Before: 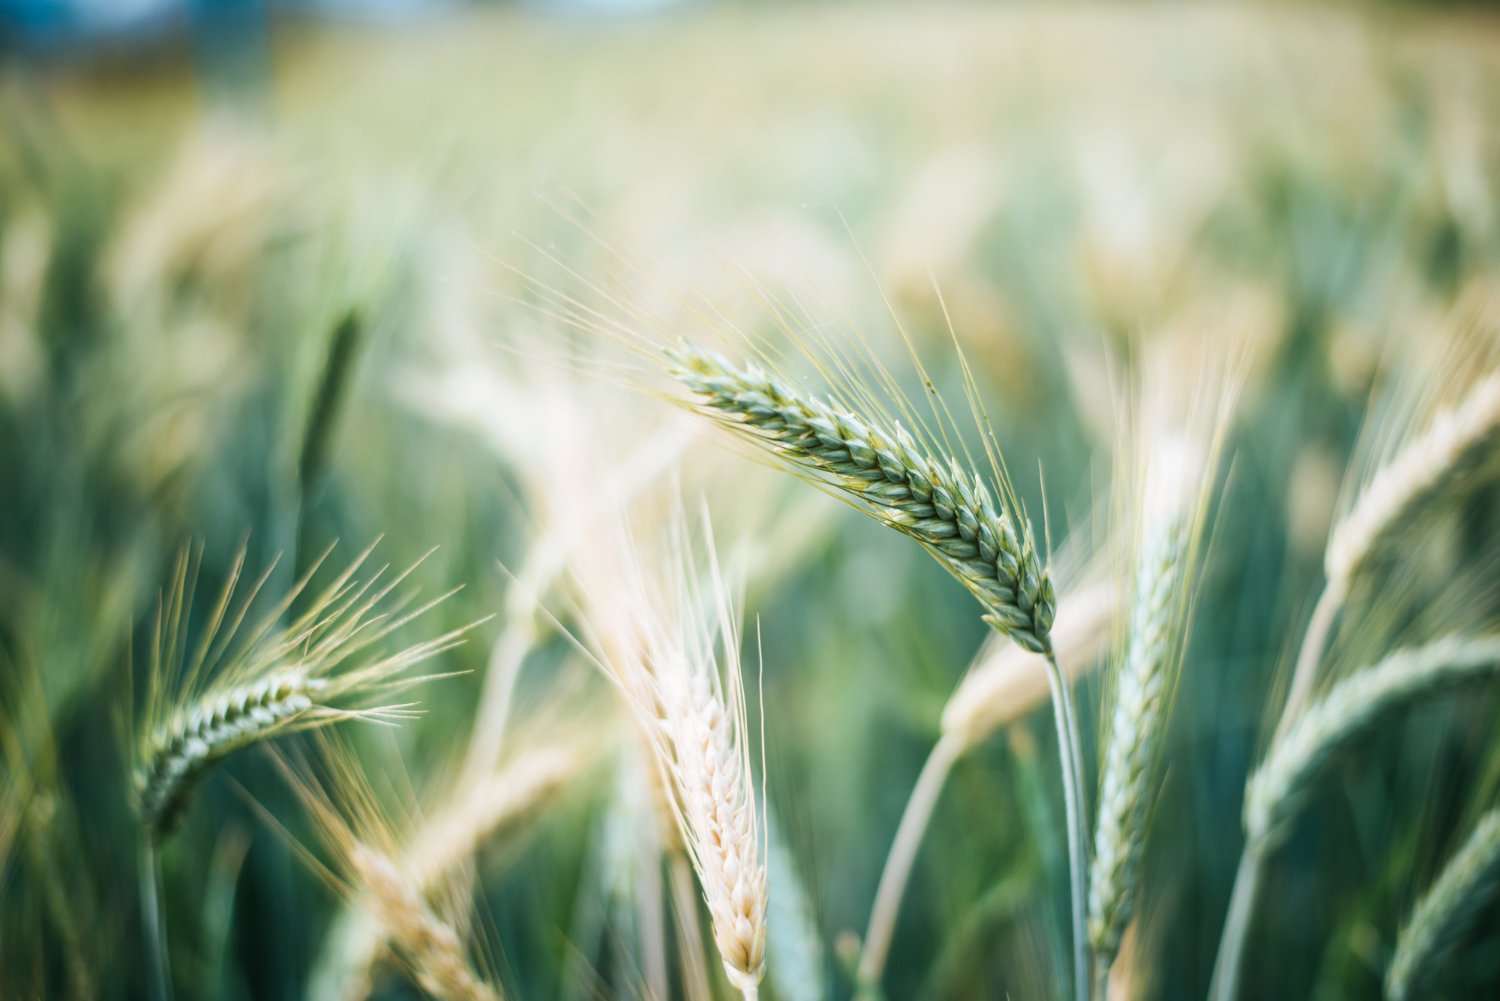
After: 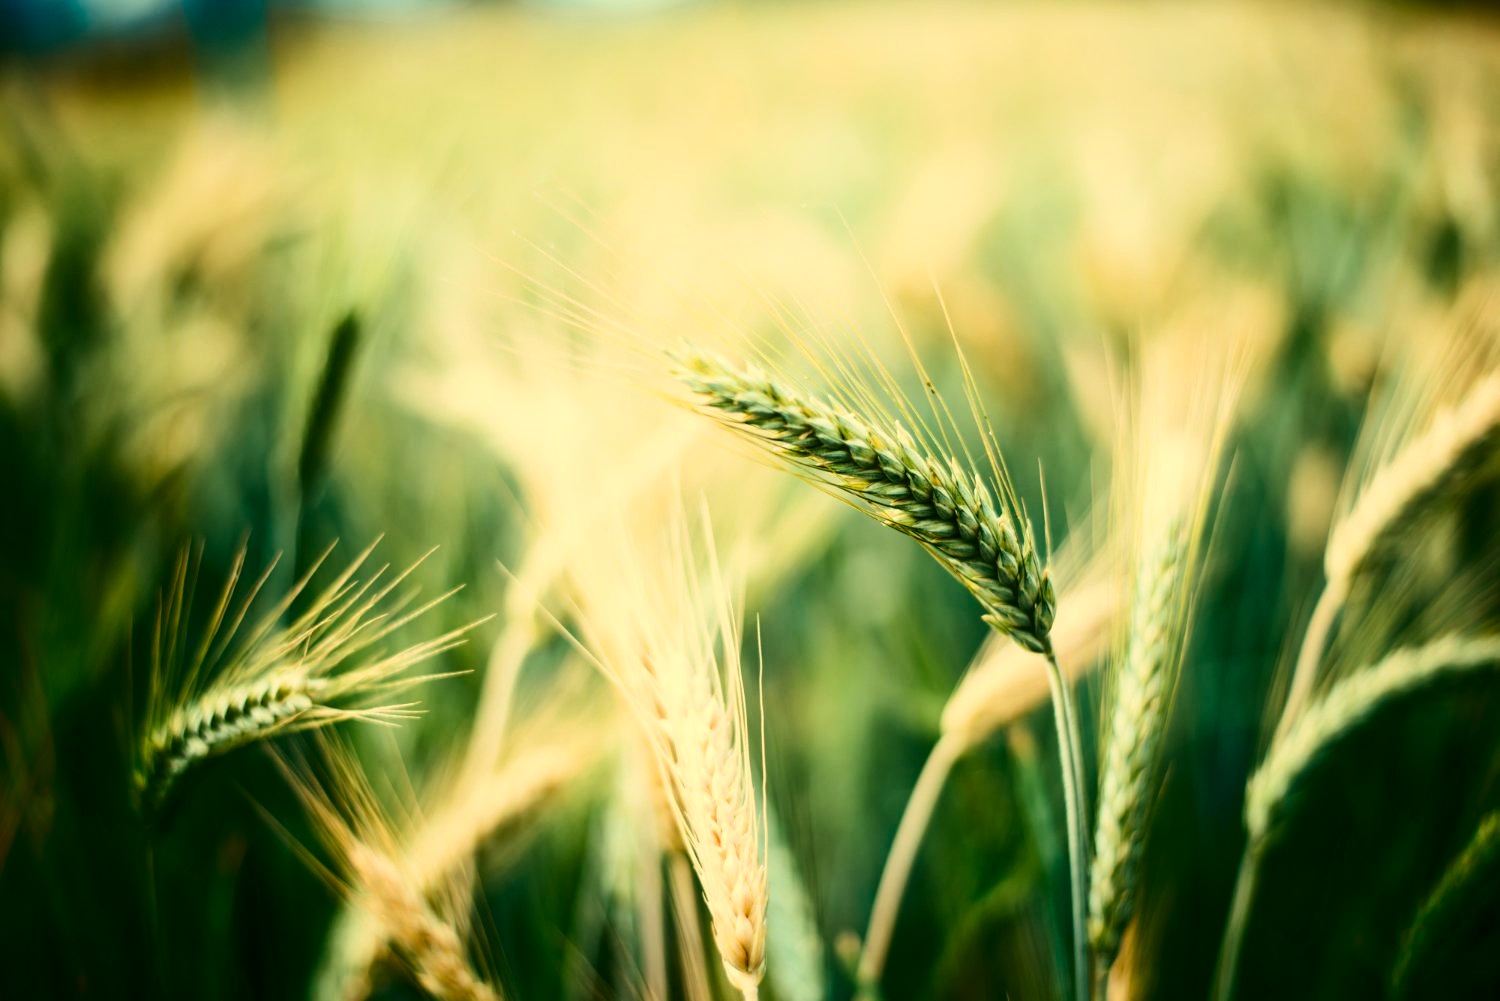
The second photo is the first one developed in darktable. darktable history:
shadows and highlights: shadows -70, highlights 35, soften with gaussian
velvia: strength 17%
contrast brightness saturation: contrast 0.22, brightness -0.19, saturation 0.24
white balance: red 1.08, blue 0.791
